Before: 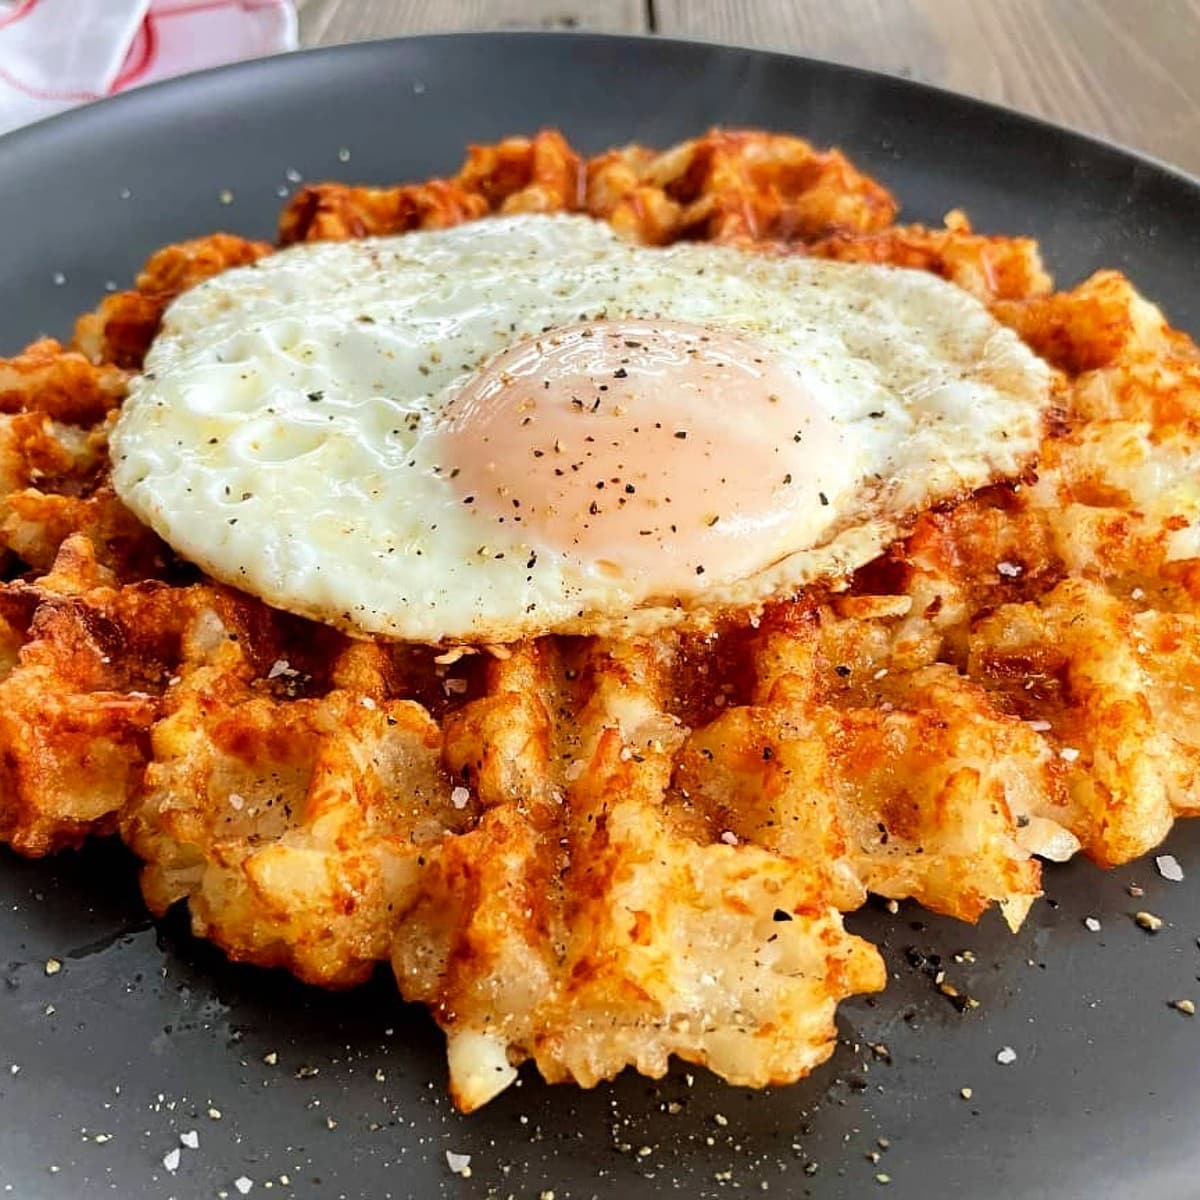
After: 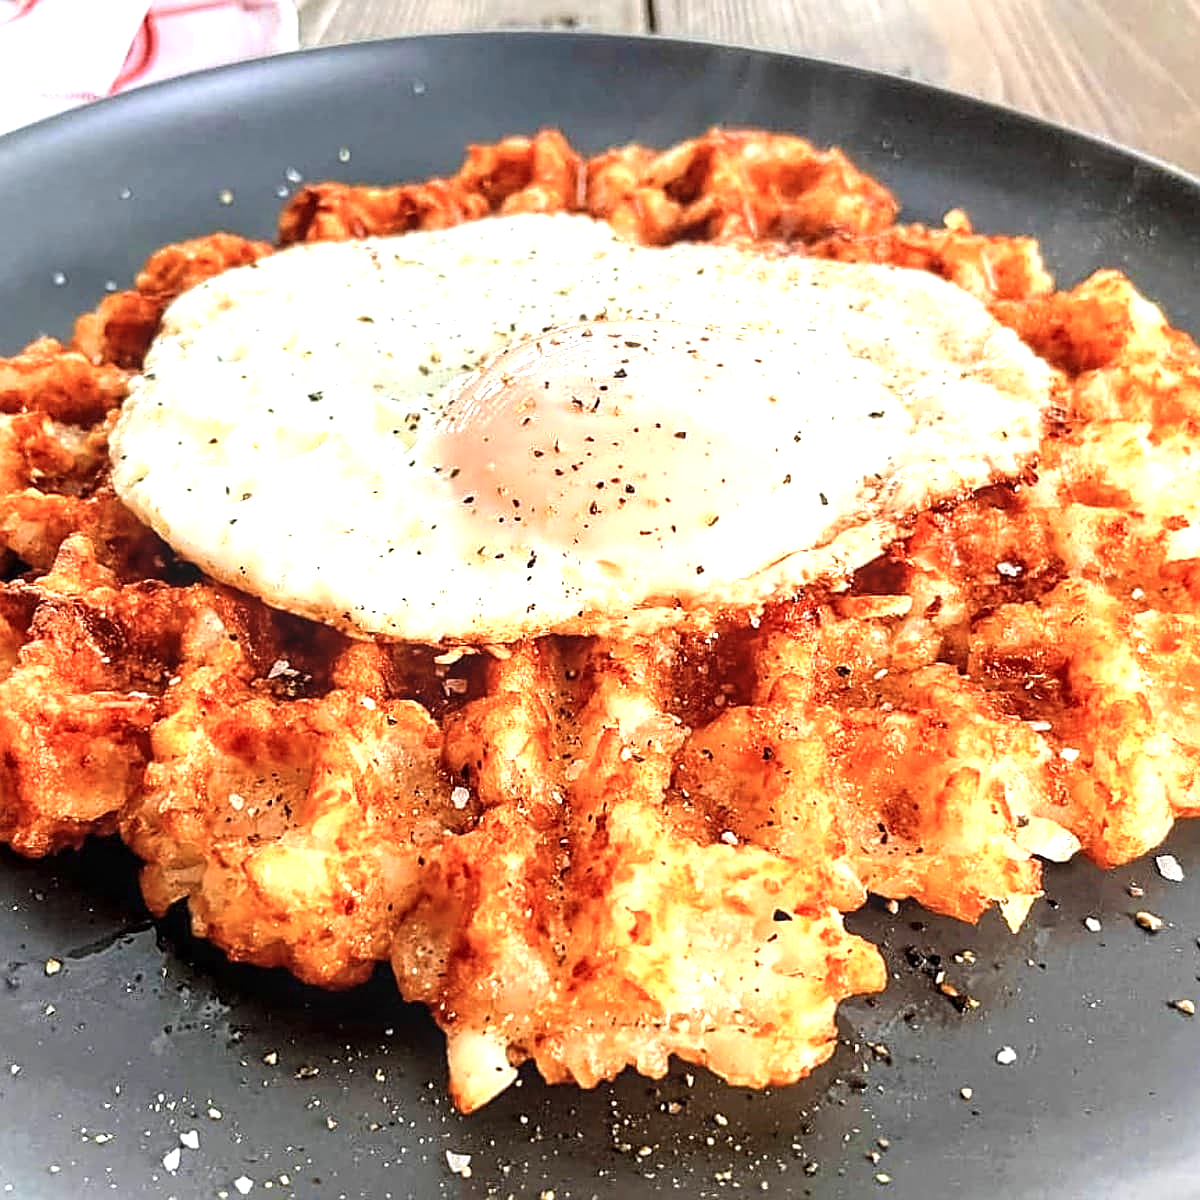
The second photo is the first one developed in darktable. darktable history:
color correction: highlights b* 0.014
sharpen: on, module defaults
color zones: curves: ch1 [(0, 0.455) (0.063, 0.455) (0.286, 0.495) (0.429, 0.5) (0.571, 0.5) (0.714, 0.5) (0.857, 0.5) (1, 0.455)]; ch2 [(0, 0.532) (0.063, 0.521) (0.233, 0.447) (0.429, 0.489) (0.571, 0.5) (0.714, 0.5) (0.857, 0.5) (1, 0.532)]
exposure: black level correction 0, exposure 0.89 EV, compensate highlight preservation false
local contrast: on, module defaults
